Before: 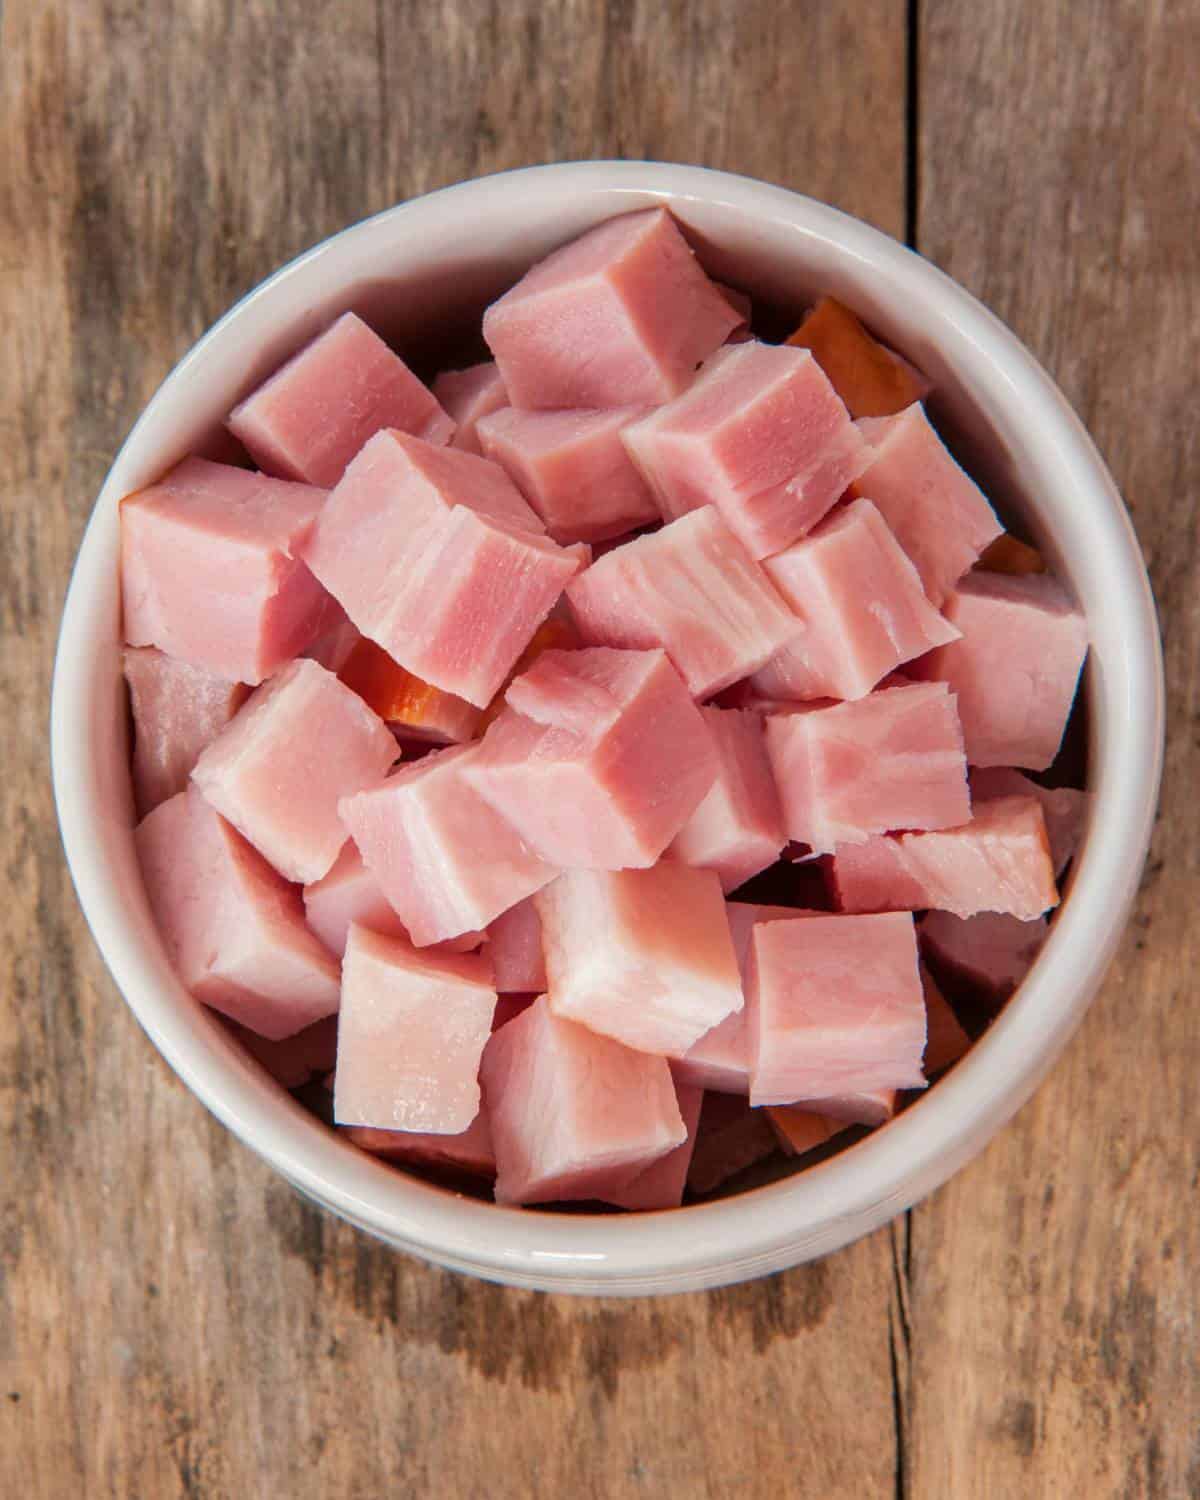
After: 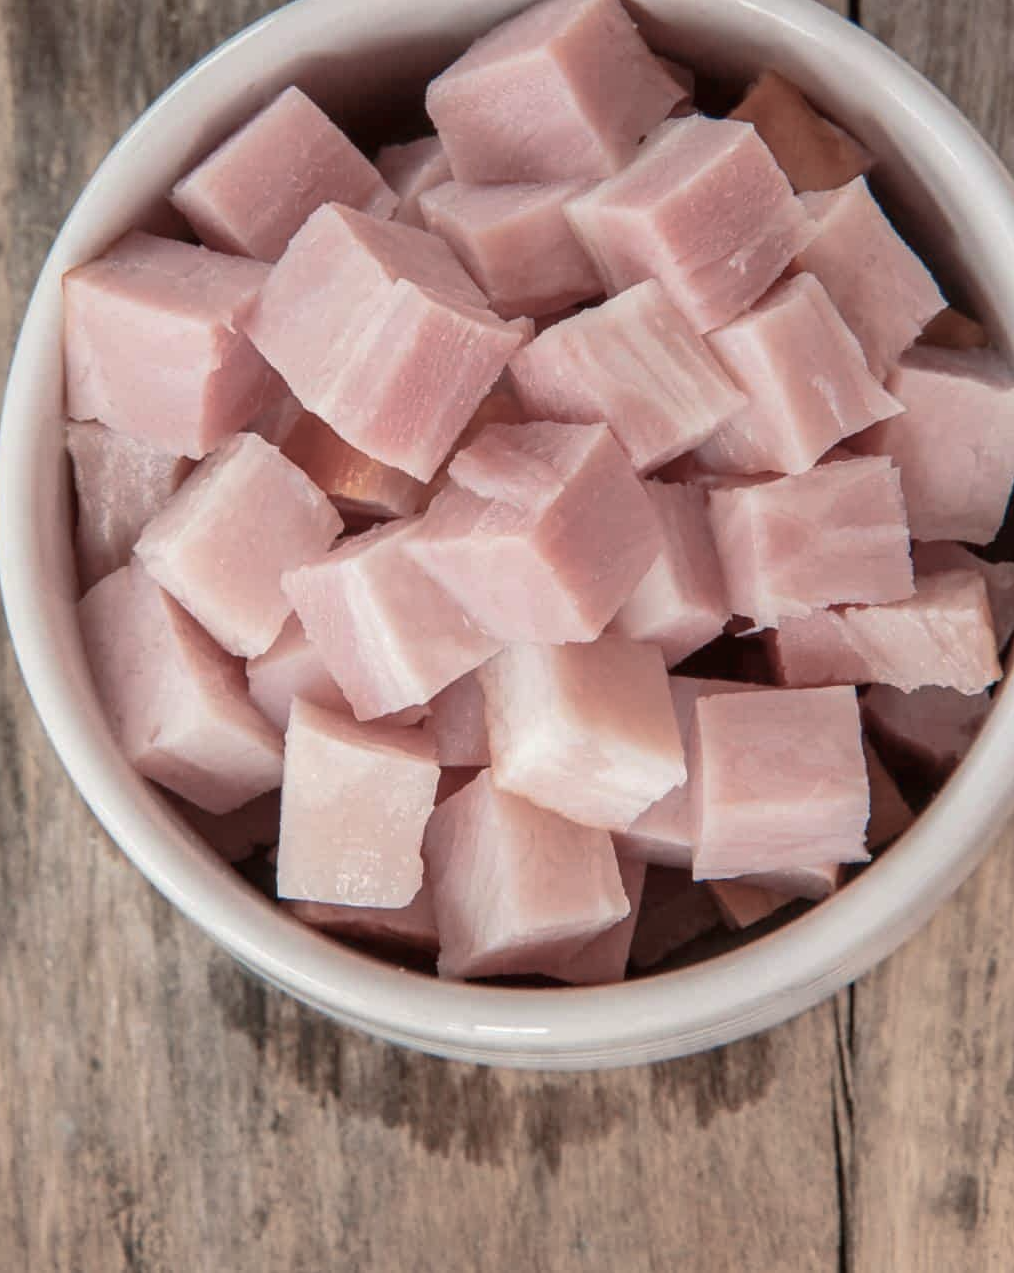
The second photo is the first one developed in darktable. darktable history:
color balance rgb: linear chroma grading › global chroma 9%, perceptual saturation grading › global saturation -29.127%, perceptual saturation grading › highlights -20.918%, perceptual saturation grading › mid-tones -23.349%, perceptual saturation grading › shadows -23.746%, global vibrance 21.286%
crop and rotate: left 4.762%, top 15.08%, right 10.706%
